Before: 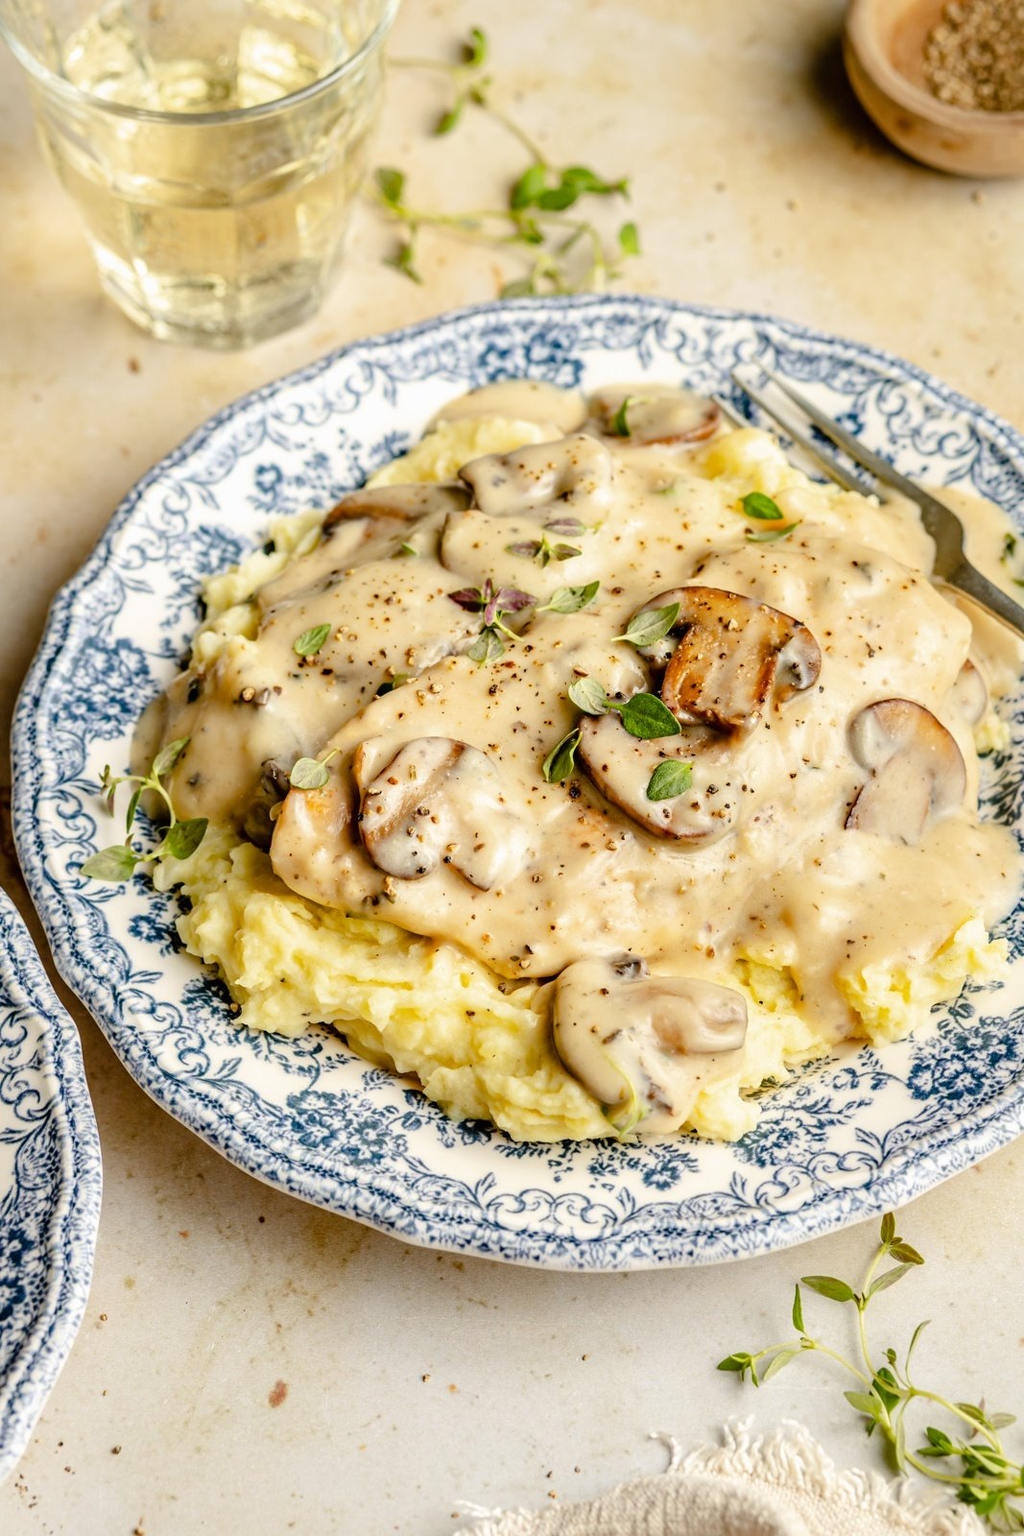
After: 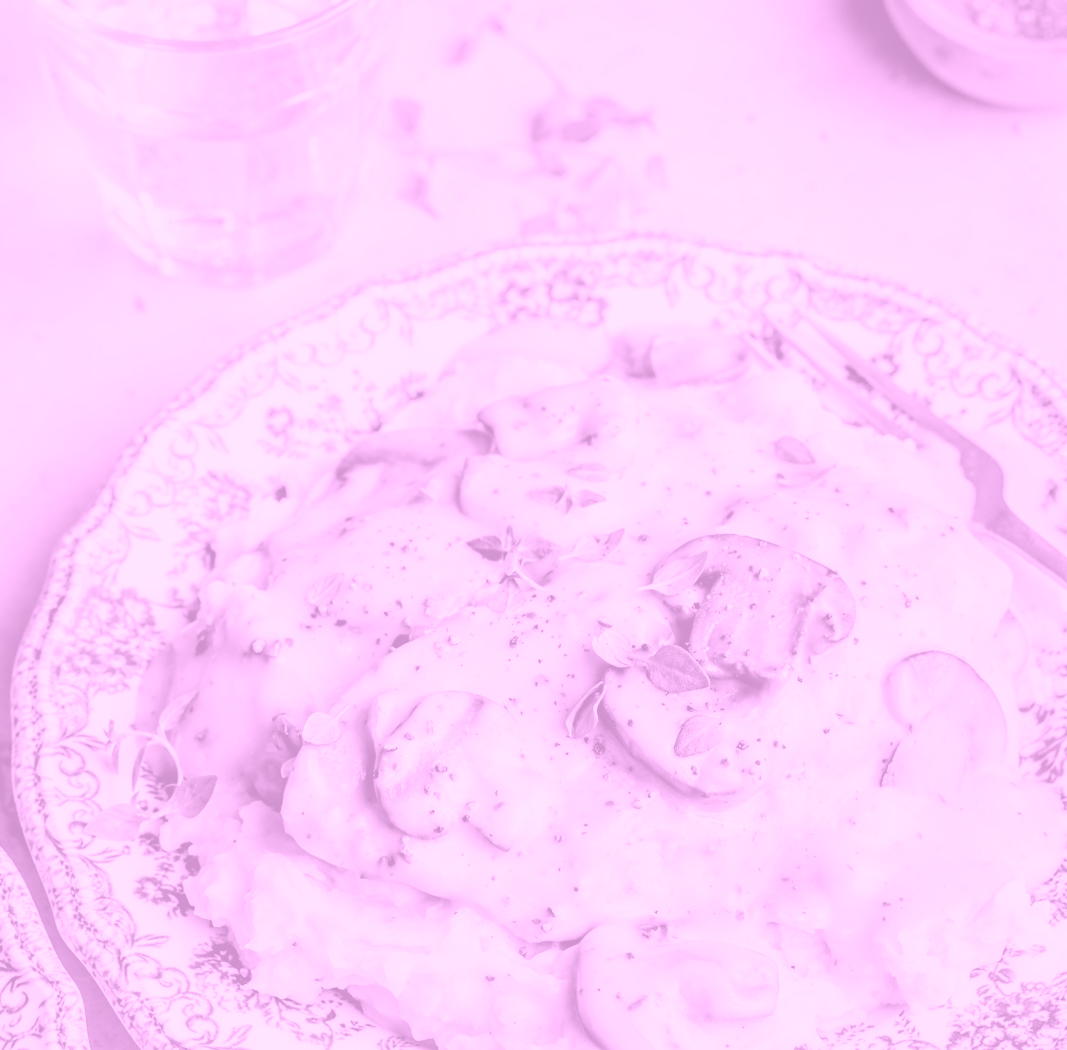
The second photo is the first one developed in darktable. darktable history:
crop and rotate: top 4.848%, bottom 29.503%
colorize: hue 331.2°, saturation 75%, source mix 30.28%, lightness 70.52%, version 1
